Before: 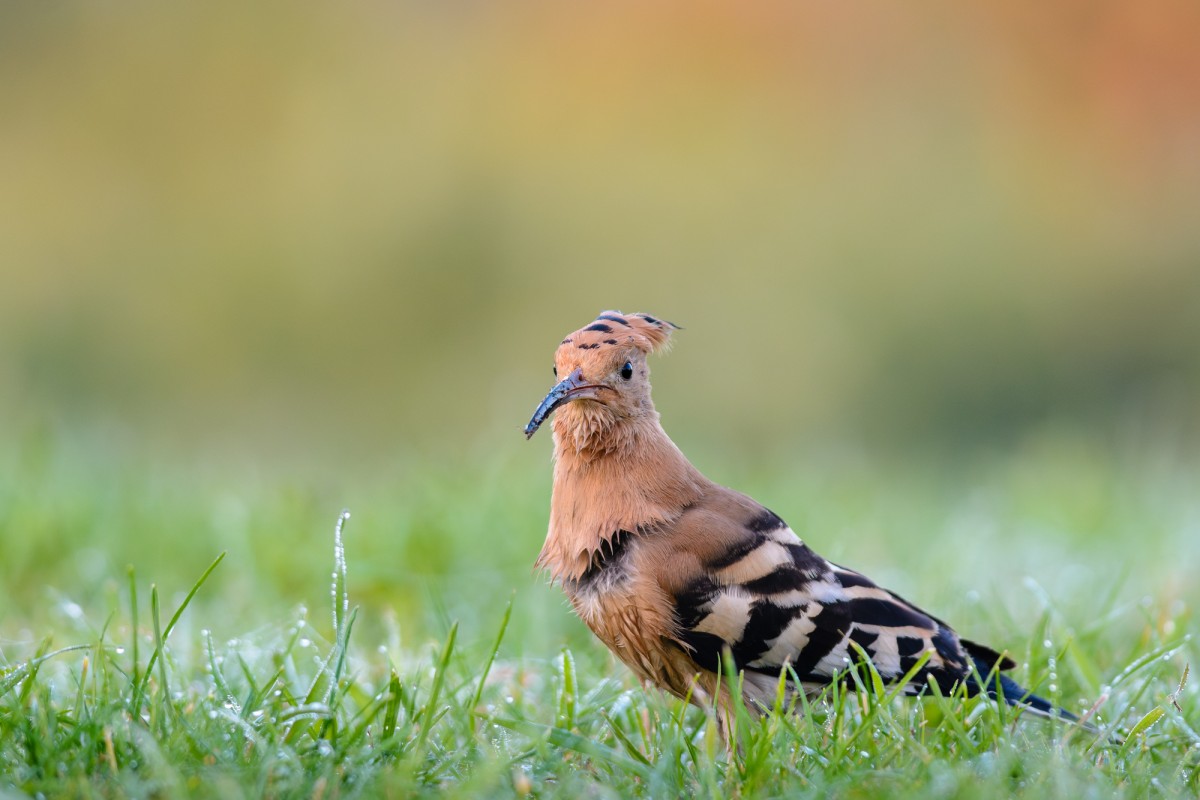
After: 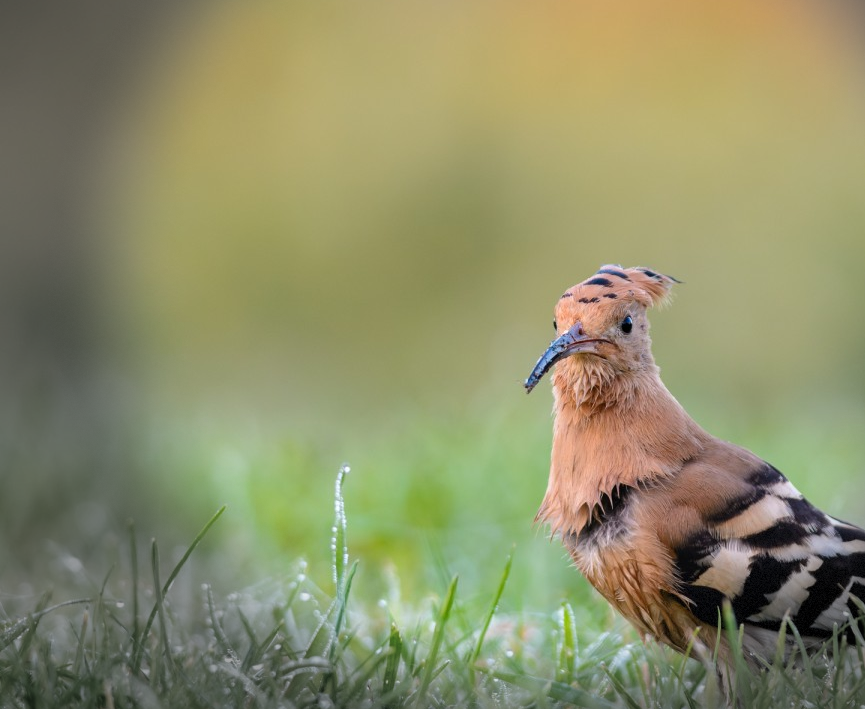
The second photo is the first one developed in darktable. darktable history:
vignetting: fall-off radius 30.94%, brightness -0.618, saturation -0.684, center (0.217, -0.234), dithering 8-bit output
crop: top 5.788%, right 27.89%, bottom 5.543%
